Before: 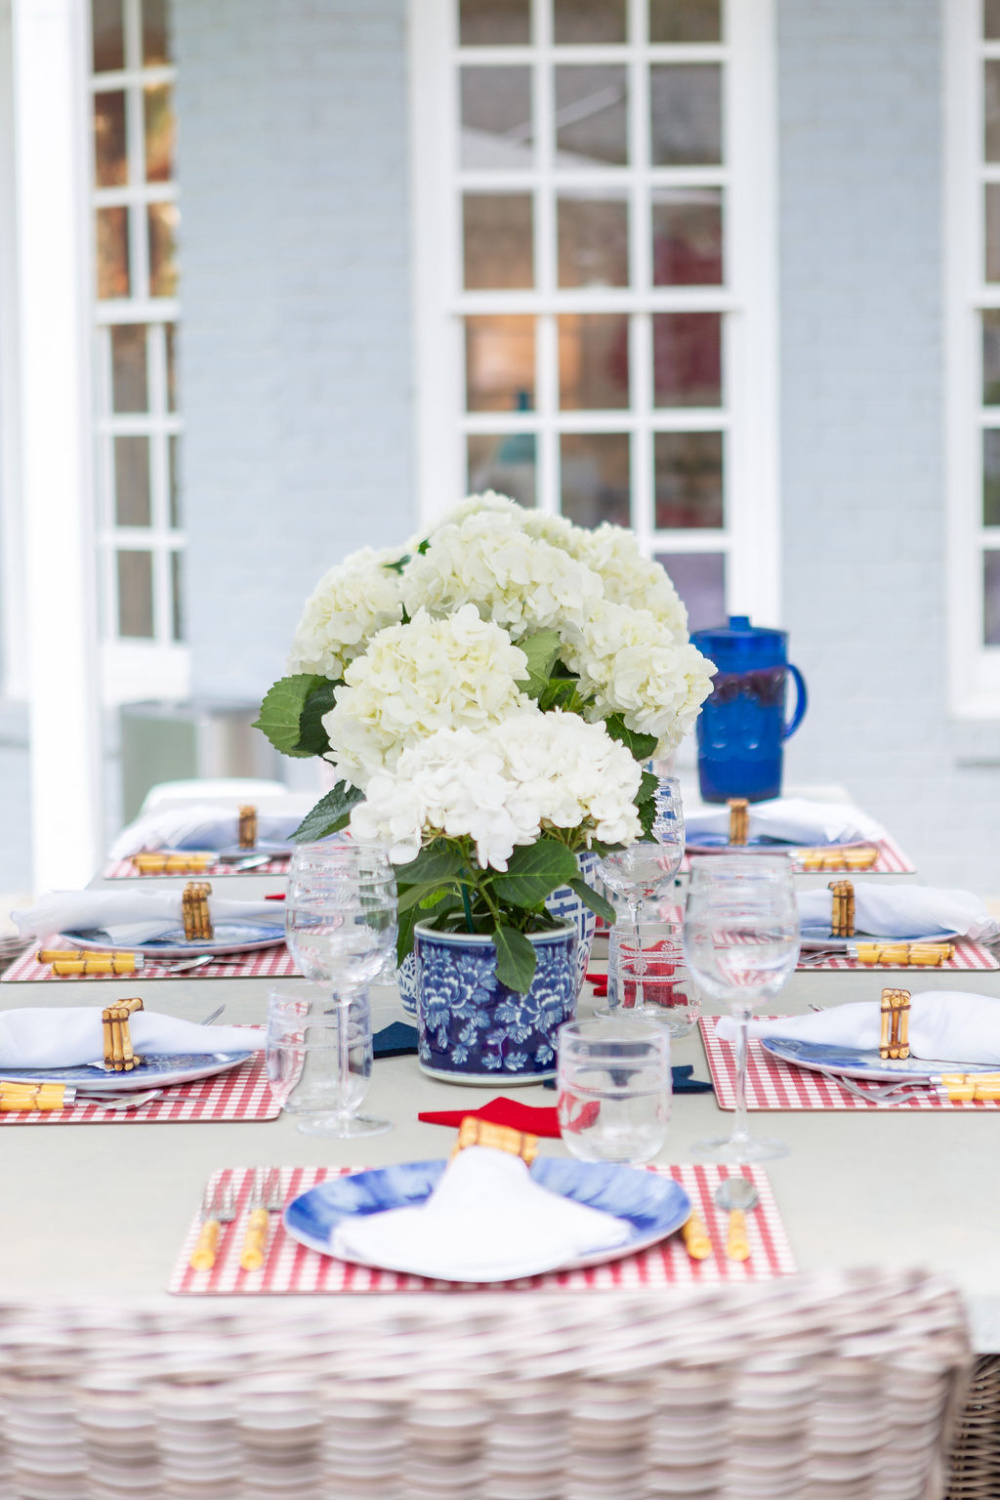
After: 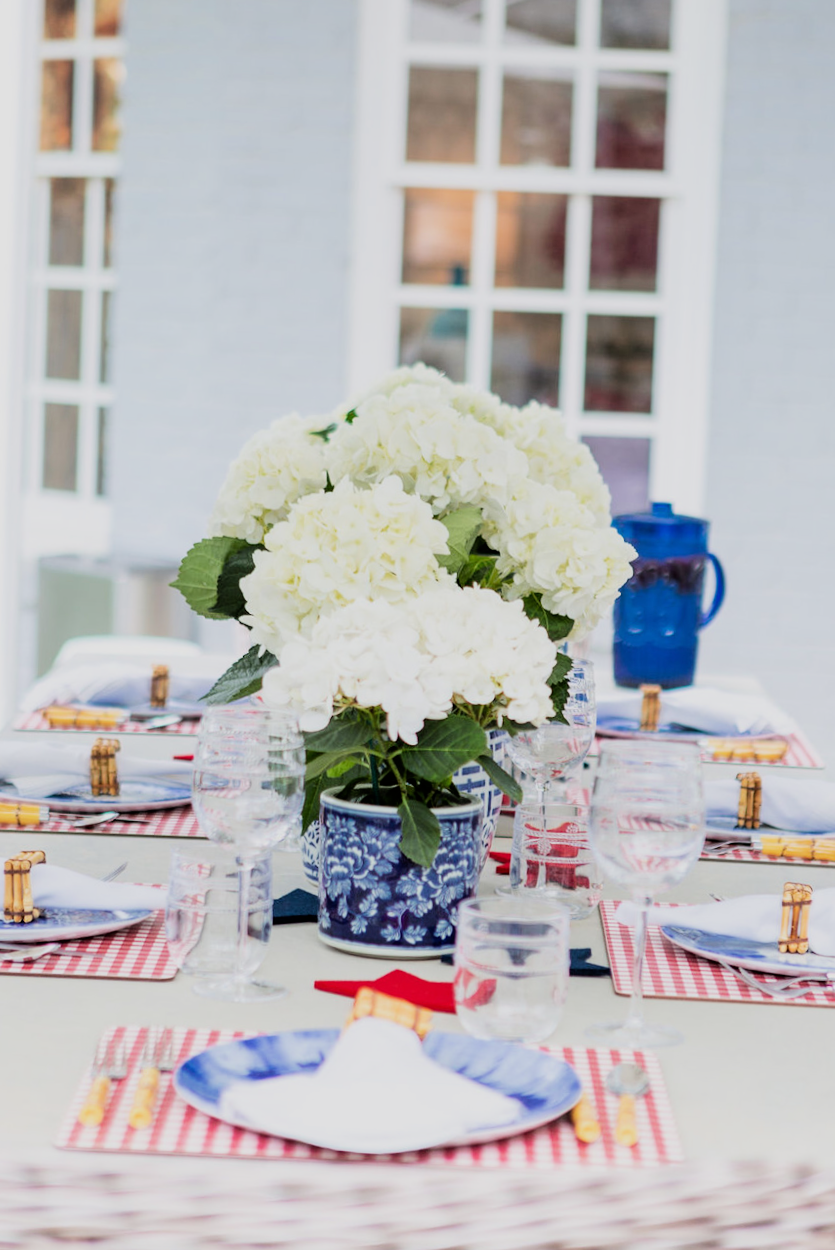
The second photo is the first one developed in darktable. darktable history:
crop and rotate: angle -3.15°, left 5.09%, top 5.157%, right 4.629%, bottom 4.715%
filmic rgb: black relative exposure -7.5 EV, white relative exposure 5 EV, hardness 3.32, contrast 1.299, iterations of high-quality reconstruction 0
